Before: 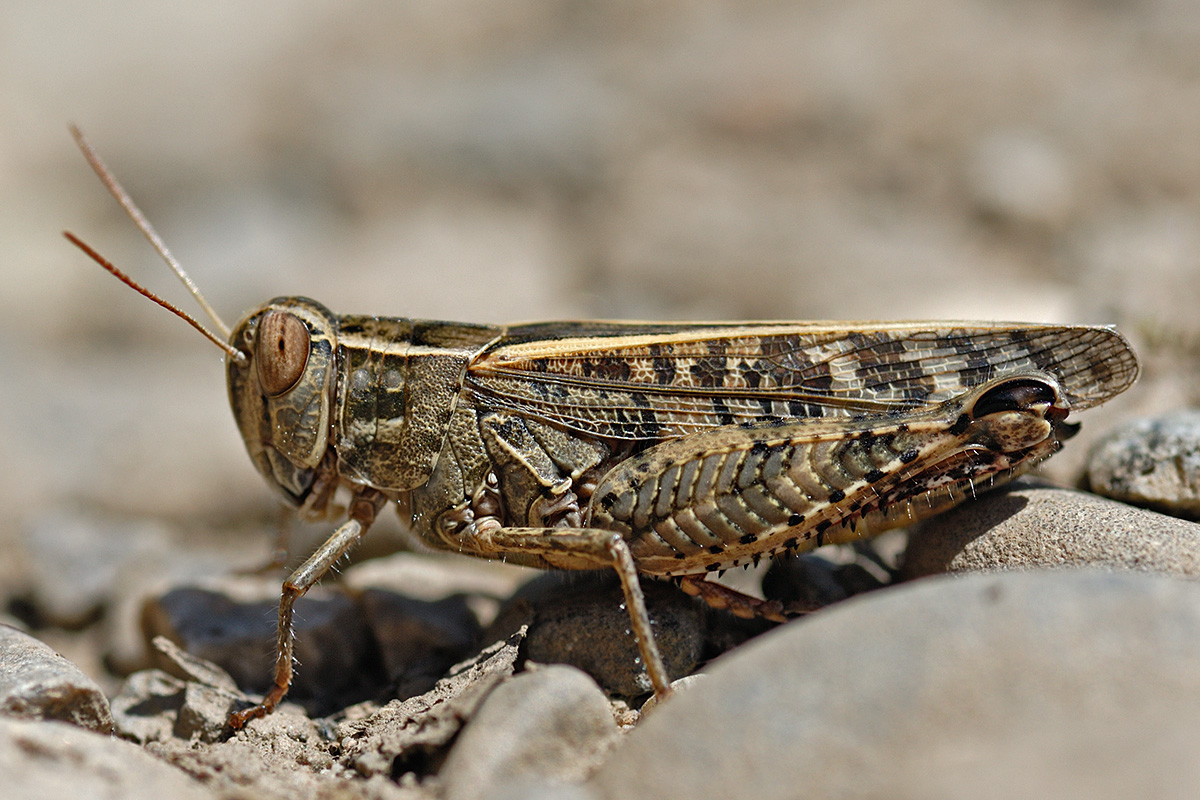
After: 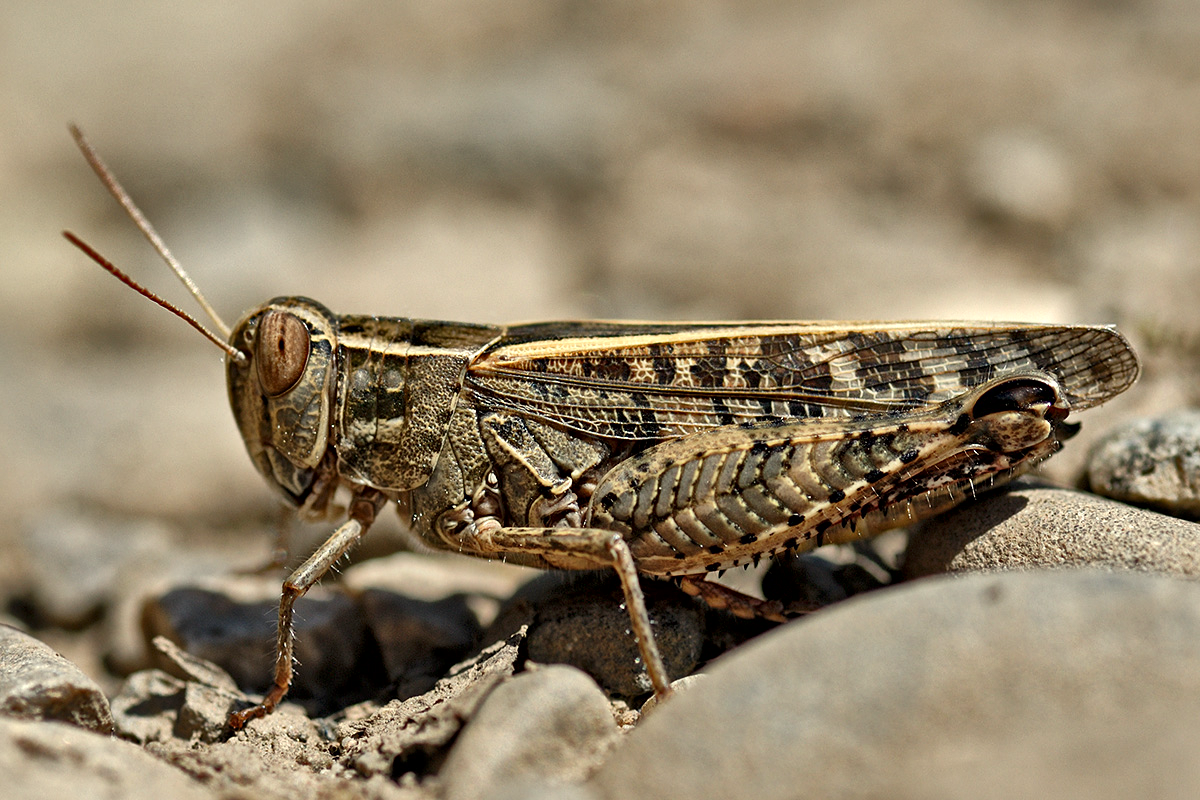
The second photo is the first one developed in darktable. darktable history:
shadows and highlights: low approximation 0.01, soften with gaussian
white balance: red 1.029, blue 0.92
local contrast: mode bilateral grid, contrast 25, coarseness 60, detail 151%, midtone range 0.2
